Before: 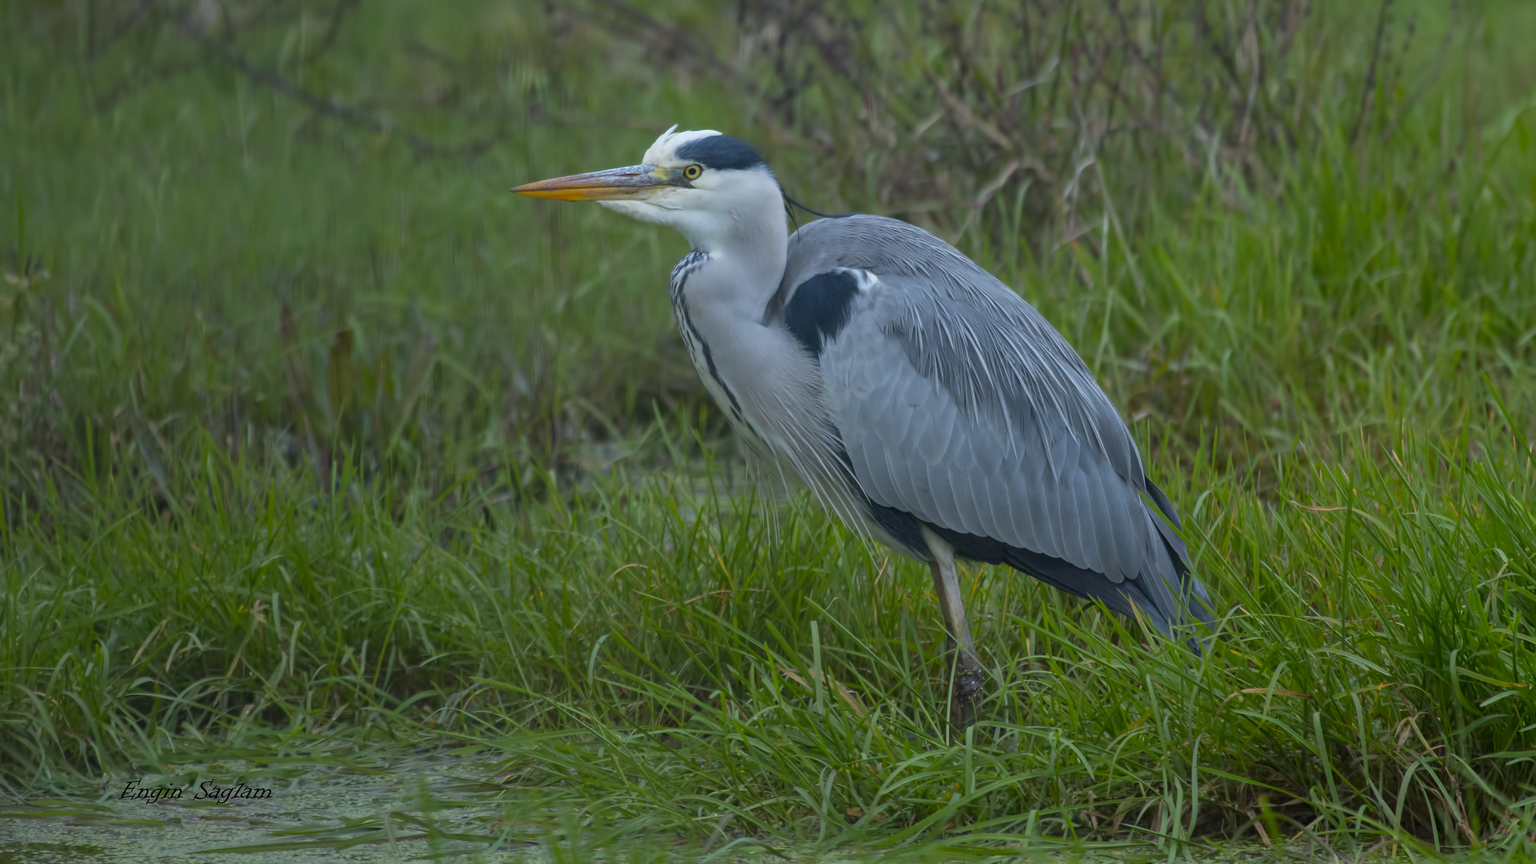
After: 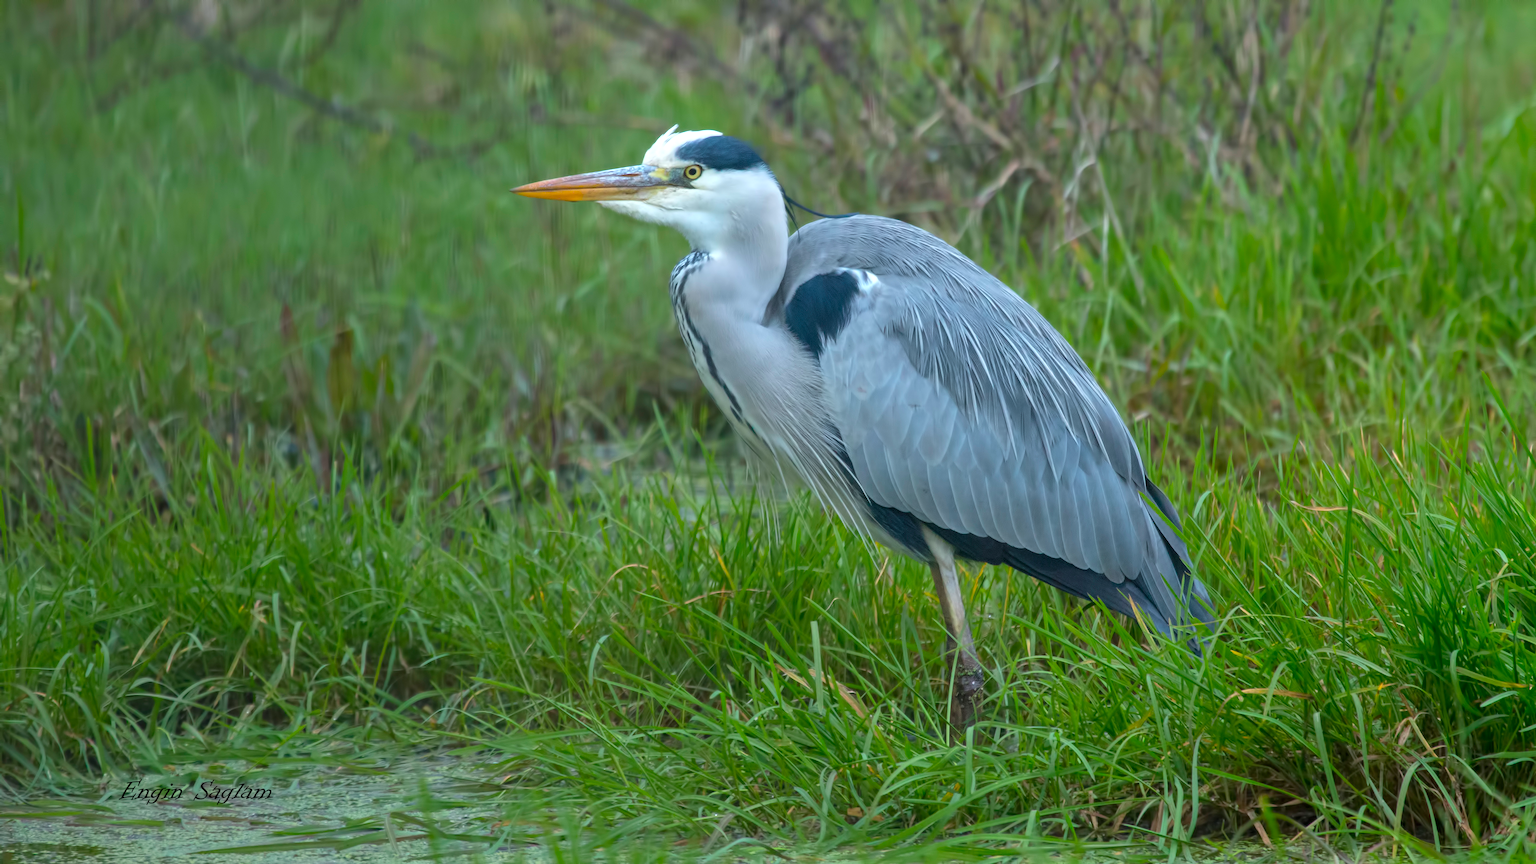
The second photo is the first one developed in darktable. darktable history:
exposure: exposure 0.775 EV, compensate highlight preservation false
